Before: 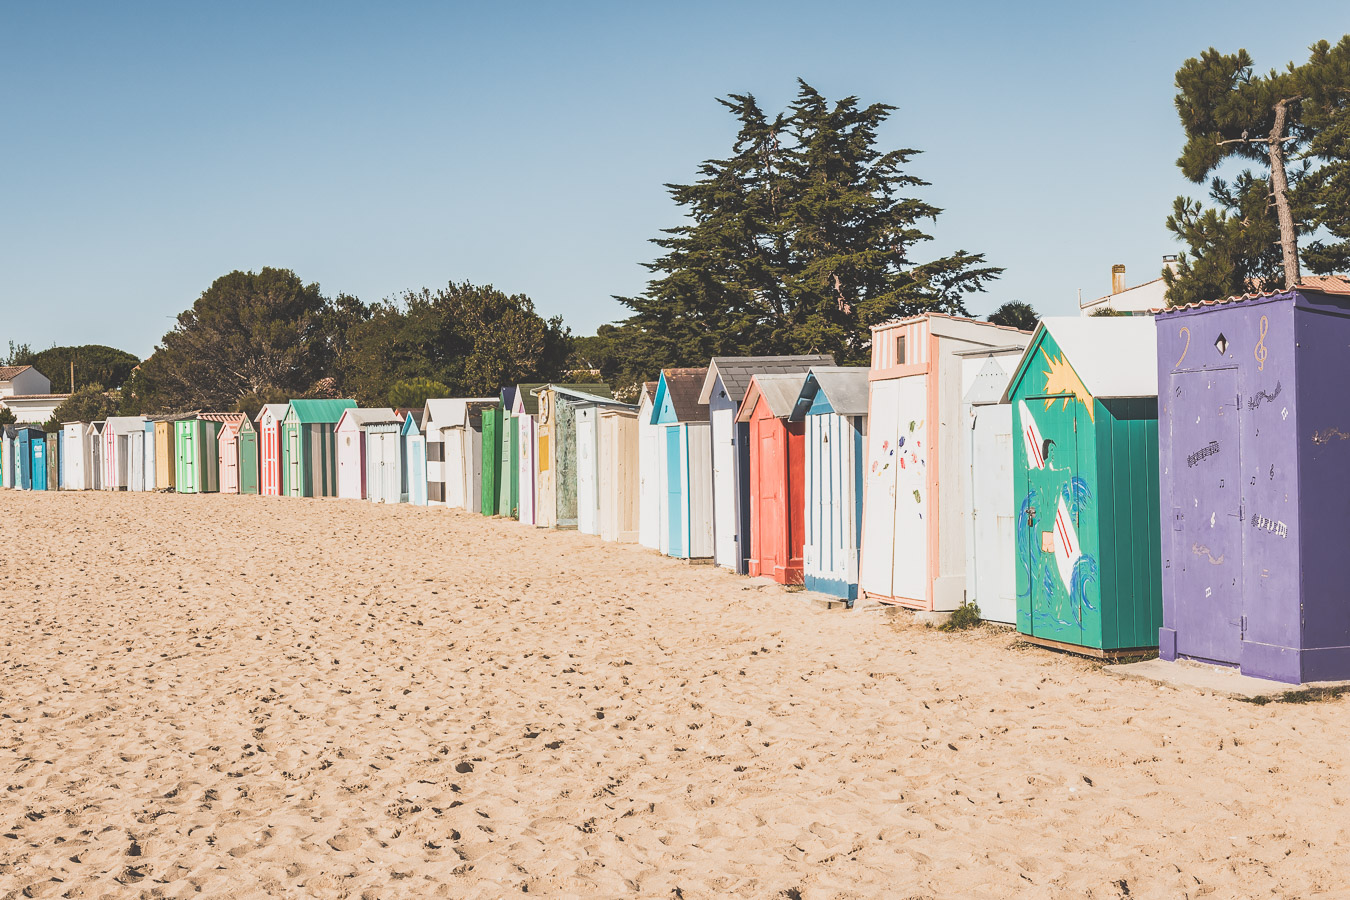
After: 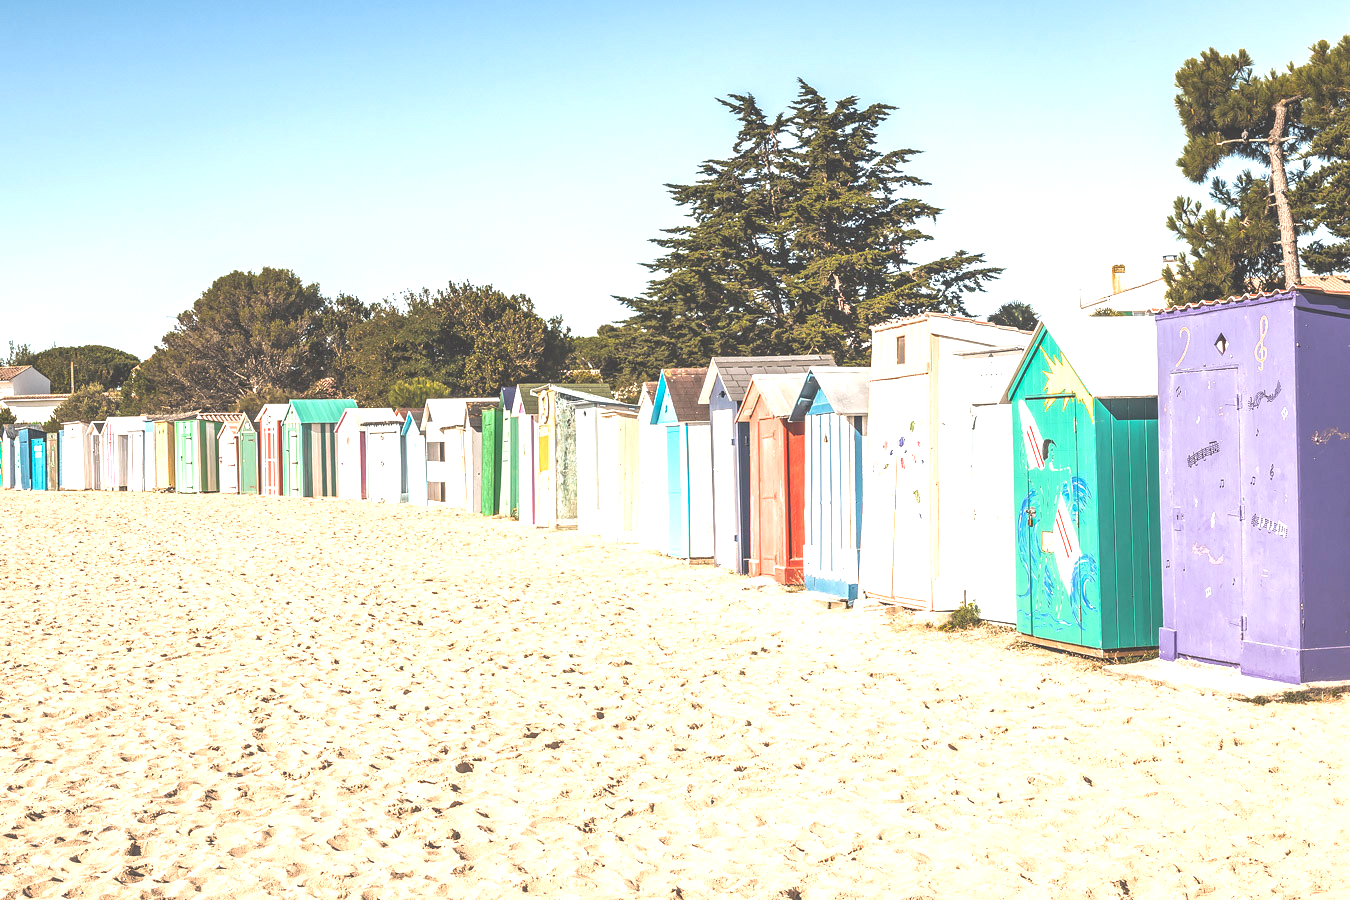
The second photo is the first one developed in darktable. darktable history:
local contrast: detail 109%
exposure: black level correction 0.01, exposure 1 EV, compensate highlight preservation false
